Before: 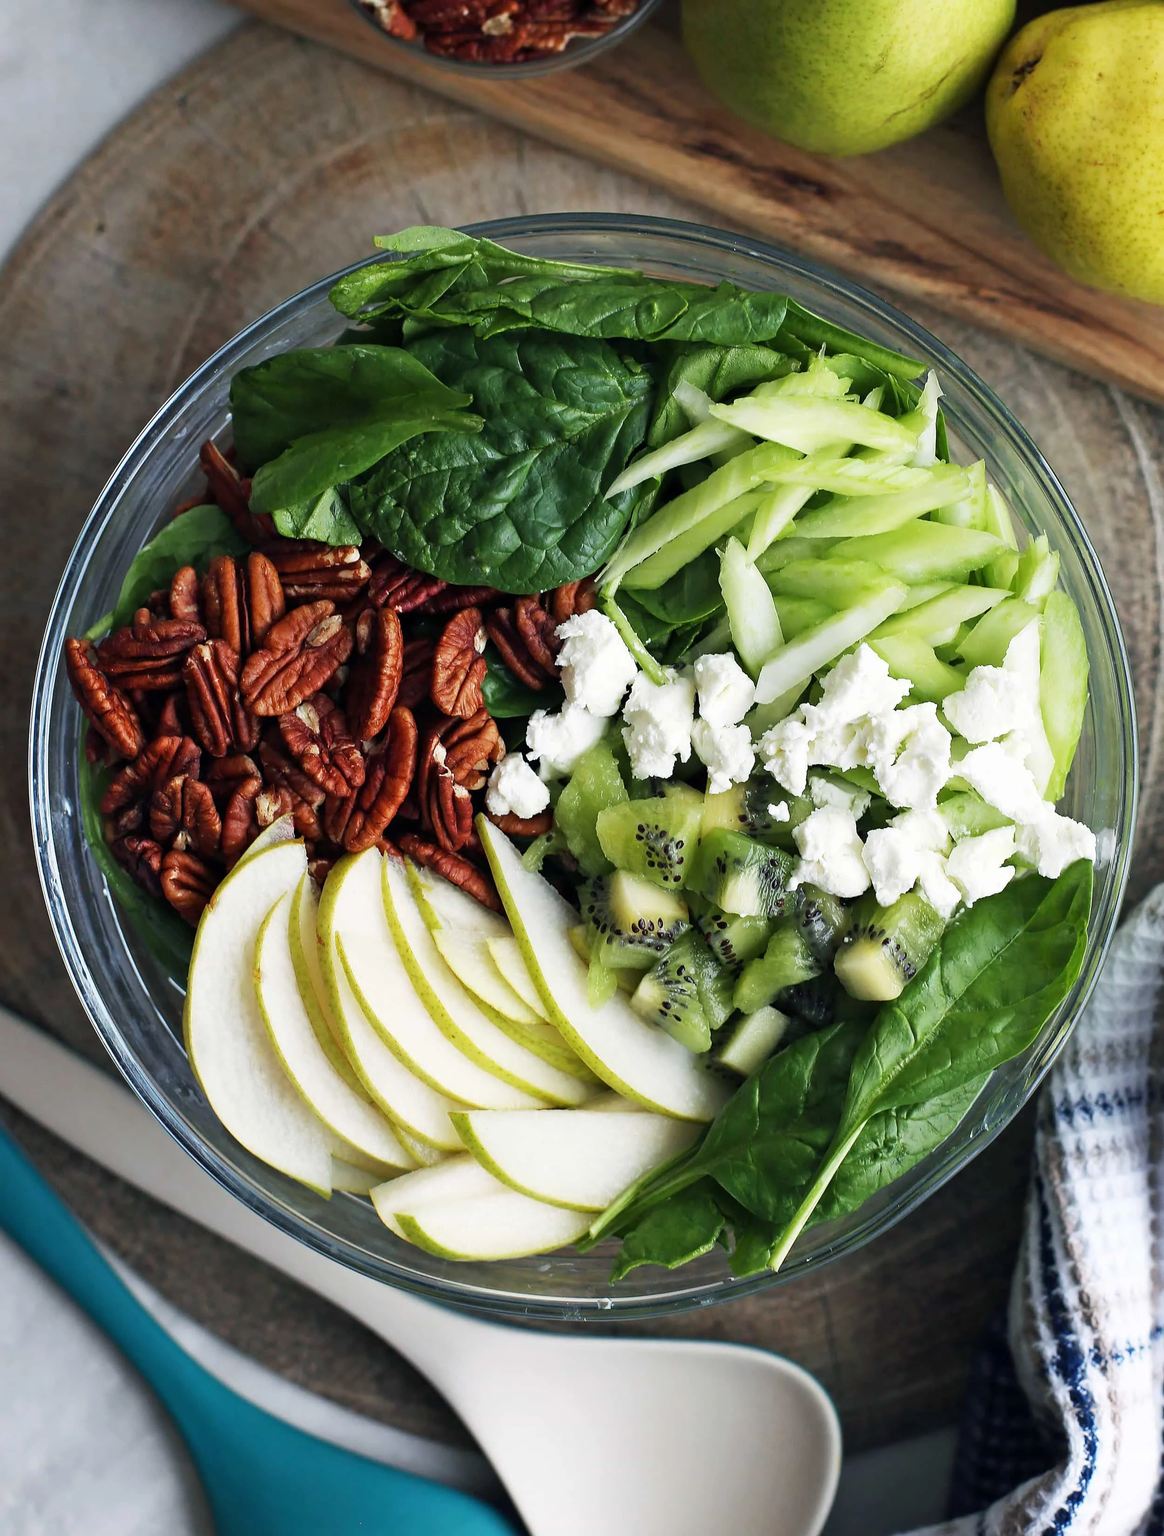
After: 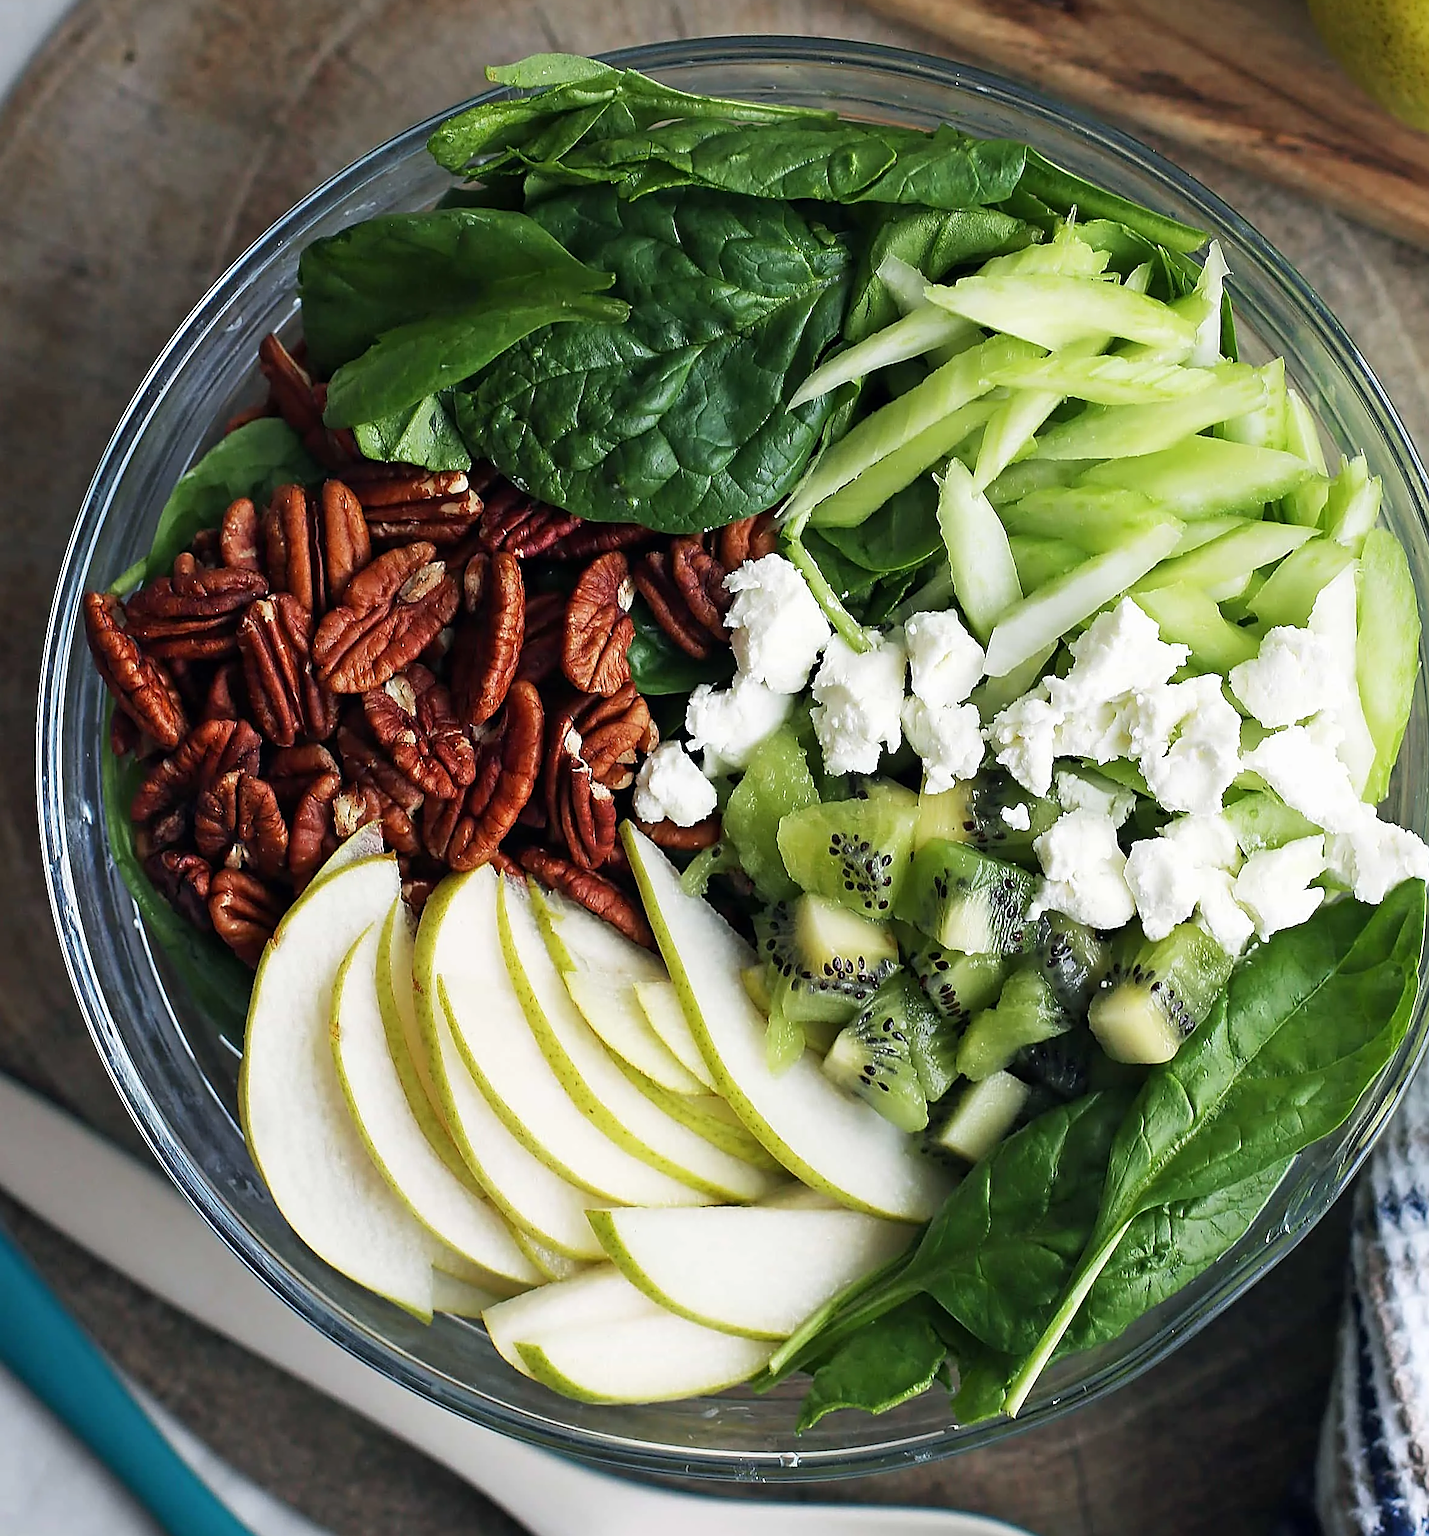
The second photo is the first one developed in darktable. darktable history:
sharpen: amount 0.983
crop and rotate: angle 0.08°, top 12.008%, right 5.77%, bottom 11.212%
